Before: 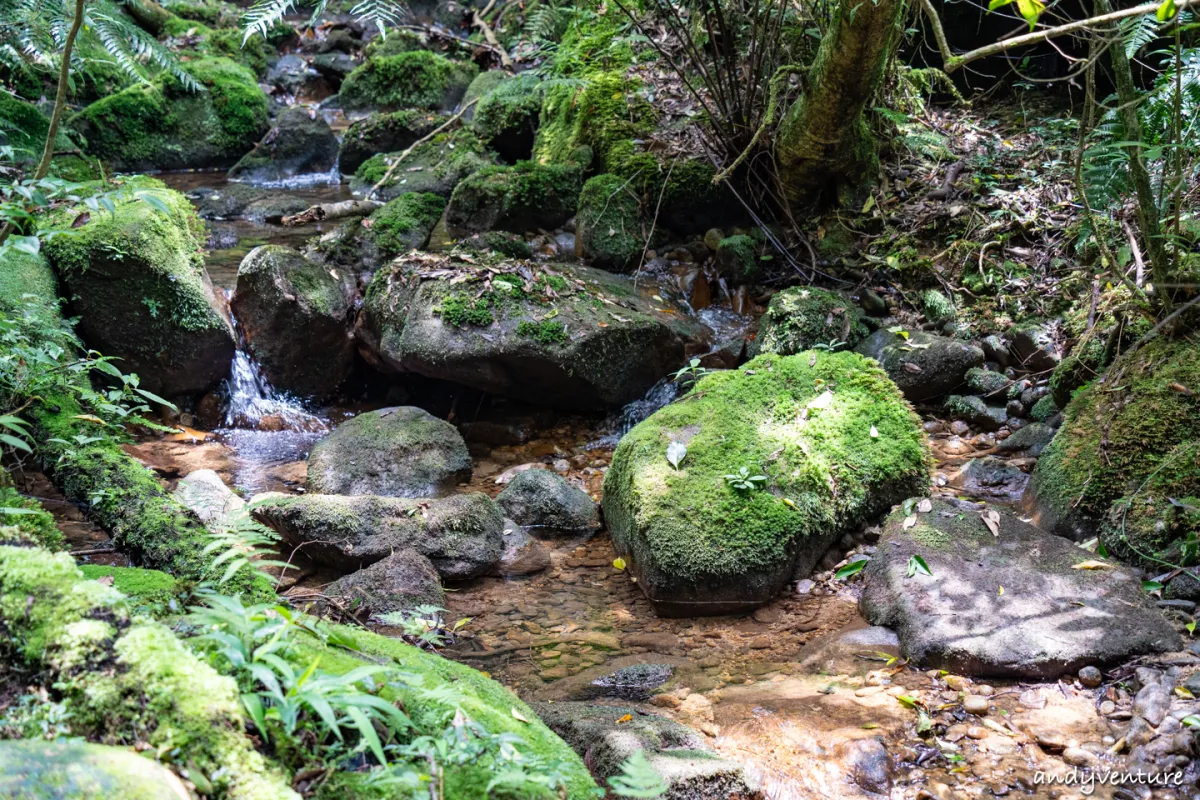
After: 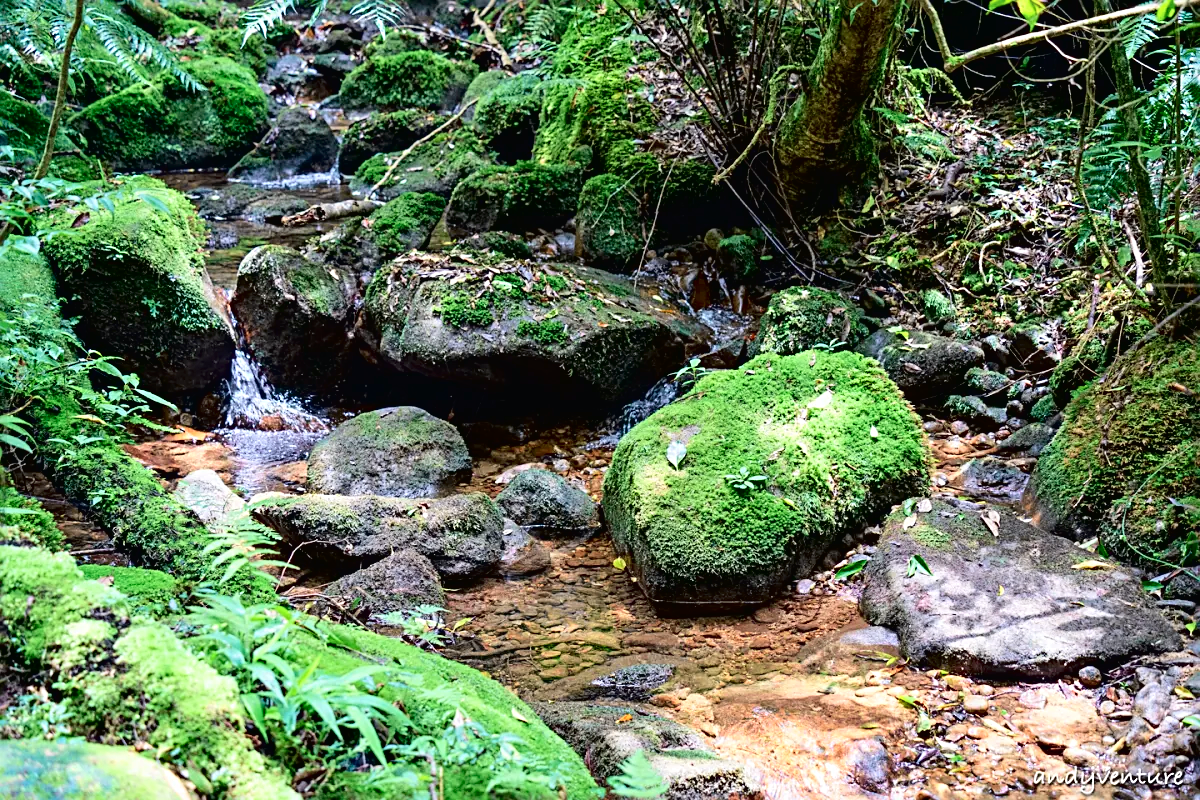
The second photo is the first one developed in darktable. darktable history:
tone curve: curves: ch0 [(0, 0.013) (0.054, 0.018) (0.205, 0.197) (0.289, 0.309) (0.382, 0.437) (0.475, 0.552) (0.666, 0.743) (0.791, 0.85) (1, 0.998)]; ch1 [(0, 0) (0.394, 0.338) (0.449, 0.404) (0.499, 0.498) (0.526, 0.528) (0.543, 0.564) (0.589, 0.633) (0.66, 0.687) (0.783, 0.804) (1, 1)]; ch2 [(0, 0) (0.304, 0.31) (0.403, 0.399) (0.441, 0.421) (0.474, 0.466) (0.498, 0.496) (0.524, 0.538) (0.555, 0.584) (0.633, 0.665) (0.7, 0.711) (1, 1)], color space Lab, independent channels, preserve colors none
sharpen: radius 2.544, amount 0.645
